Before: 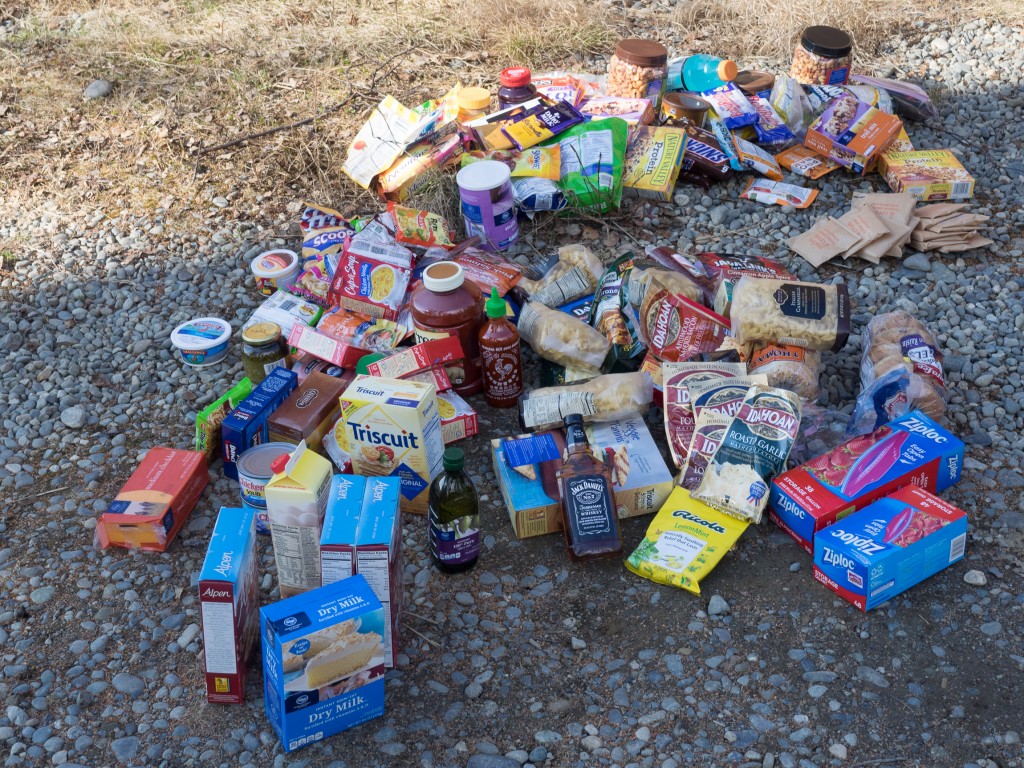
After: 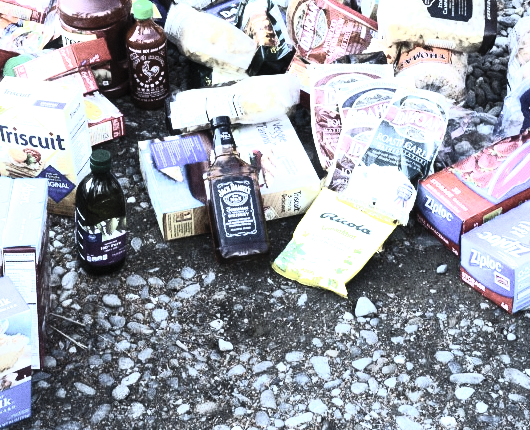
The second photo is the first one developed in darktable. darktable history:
filmic rgb: black relative exposure -9.08 EV, white relative exposure 2.3 EV, hardness 7.49
crop: left 34.479%, top 38.822%, right 13.718%, bottom 5.172%
haze removal: strength -0.05
grain: coarseness 0.47 ISO
white balance: red 0.925, blue 1.046
contrast brightness saturation: contrast 0.57, brightness 0.57, saturation -0.34
exposure: black level correction 0.001, exposure 0.5 EV, compensate exposure bias true, compensate highlight preservation false
tone equalizer: -8 EV -0.75 EV, -7 EV -0.7 EV, -6 EV -0.6 EV, -5 EV -0.4 EV, -3 EV 0.4 EV, -2 EV 0.6 EV, -1 EV 0.7 EV, +0 EV 0.75 EV, edges refinement/feathering 500, mask exposure compensation -1.57 EV, preserve details no
